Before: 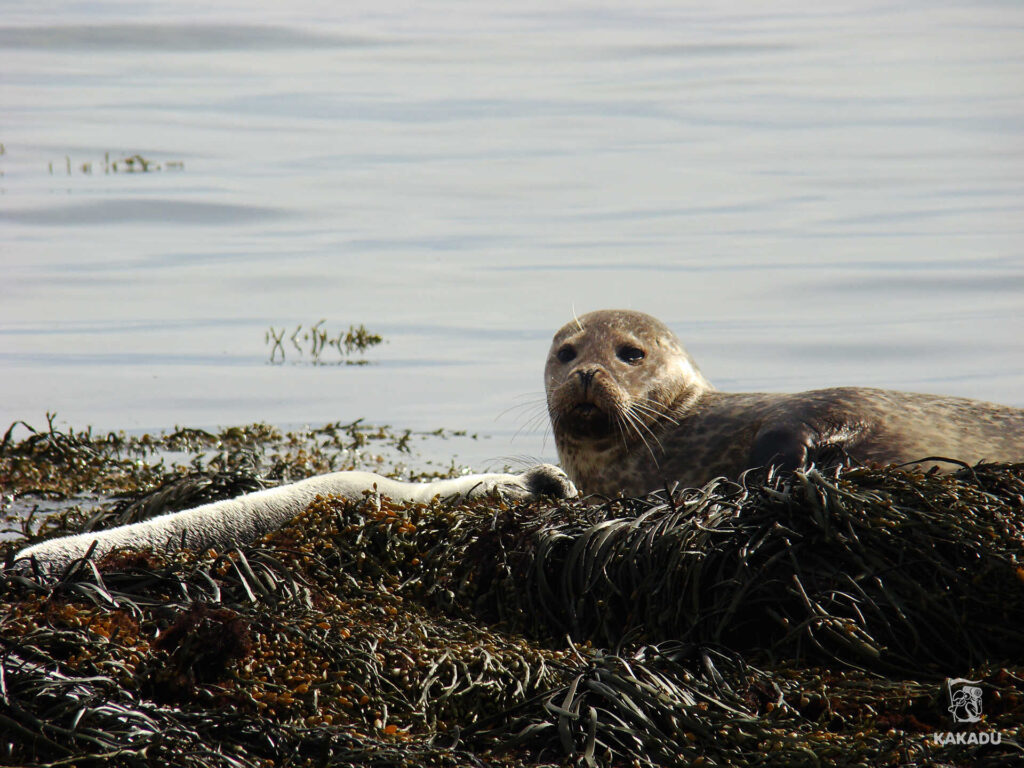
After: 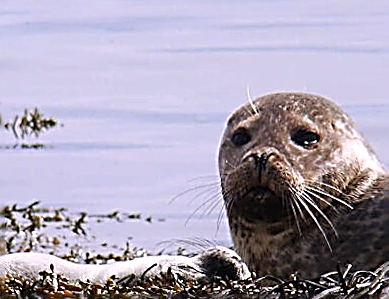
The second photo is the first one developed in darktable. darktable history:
rotate and perspective: rotation 0.074°, lens shift (vertical) 0.096, lens shift (horizontal) -0.041, crop left 0.043, crop right 0.952, crop top 0.024, crop bottom 0.979
sharpen: amount 2
white balance: red 1.042, blue 1.17
crop: left 30%, top 30%, right 30%, bottom 30%
